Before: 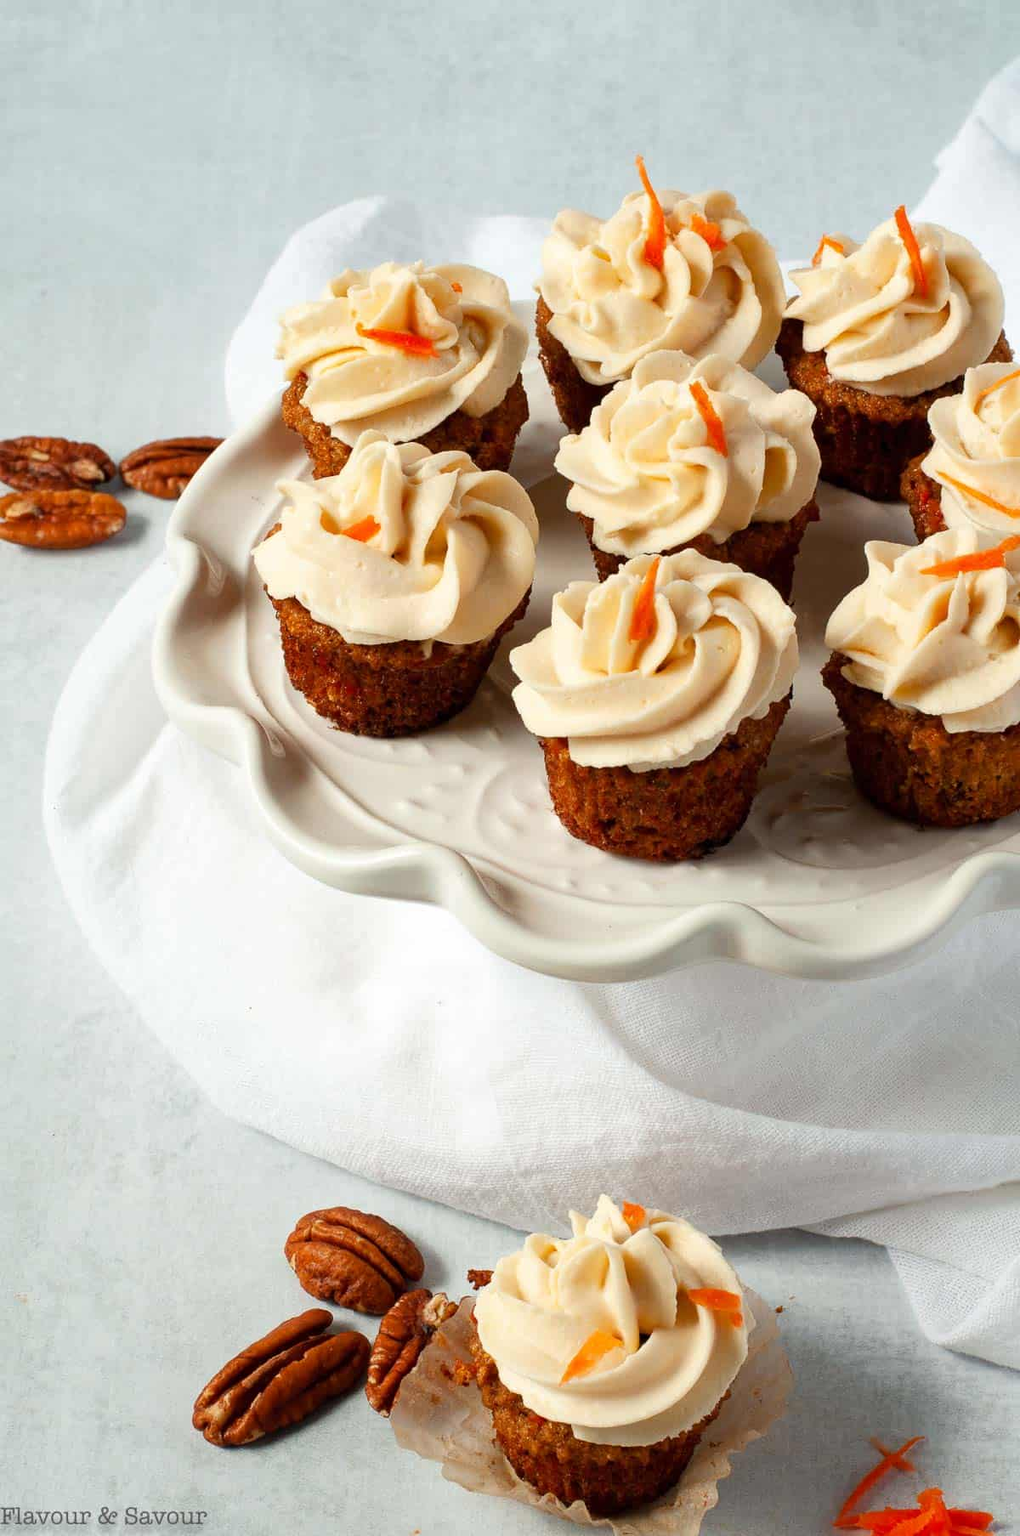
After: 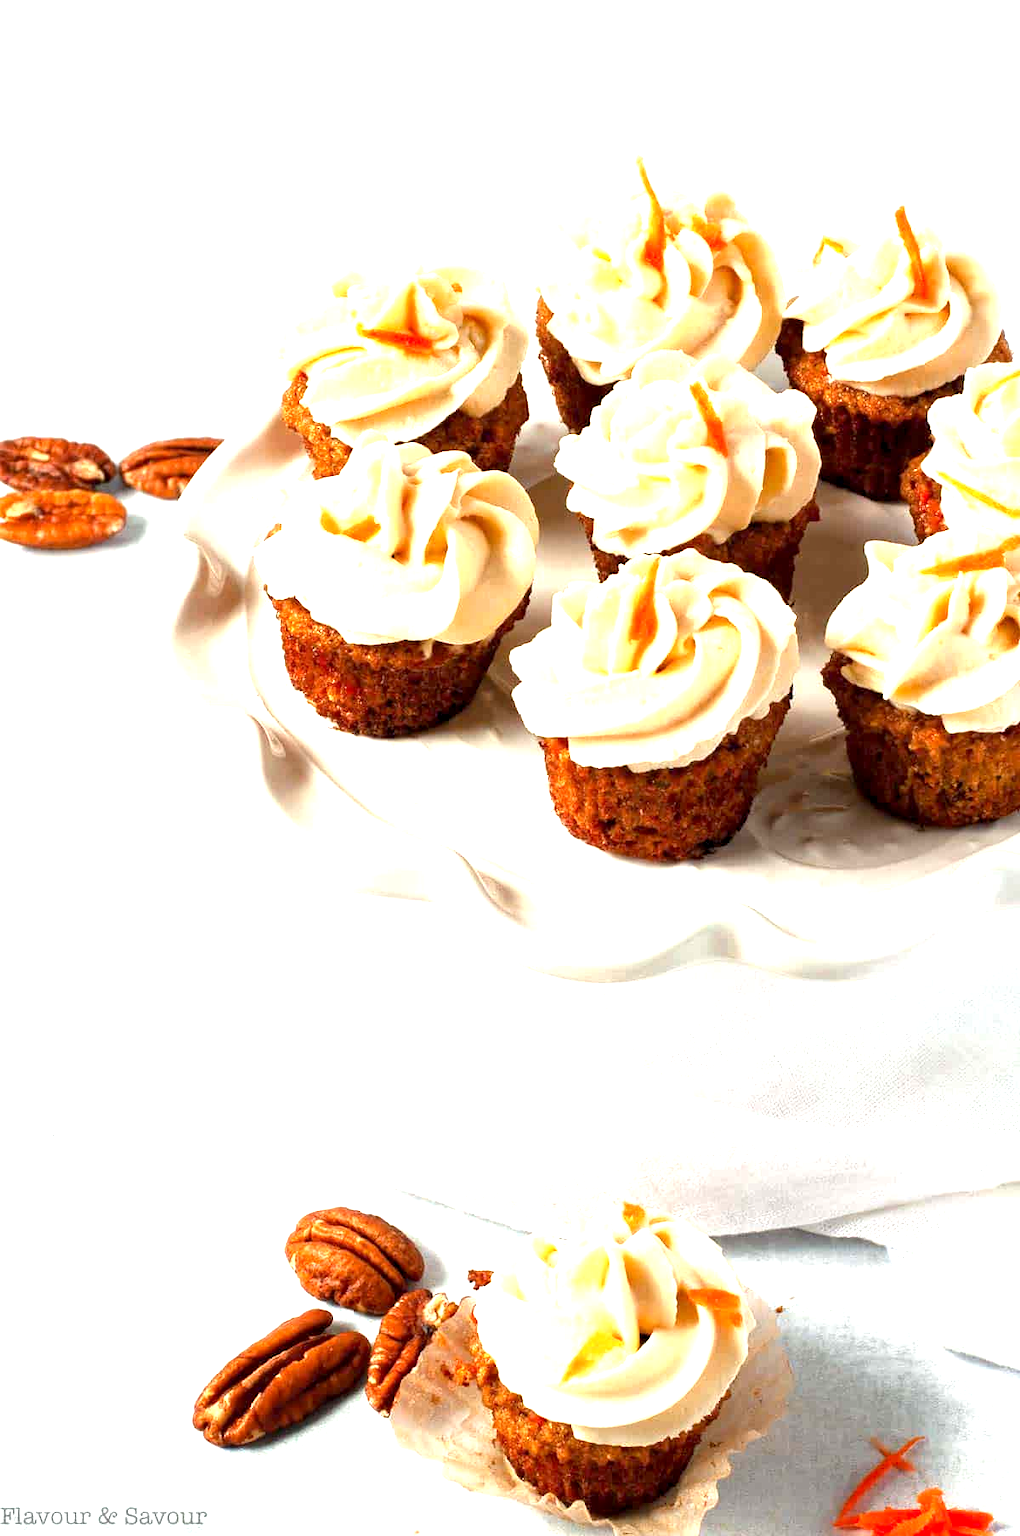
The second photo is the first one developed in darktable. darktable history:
local contrast: highlights 100%, shadows 100%, detail 120%, midtone range 0.2
exposure: black level correction 0.001, exposure 1.398 EV, compensate exposure bias true, compensate highlight preservation false
